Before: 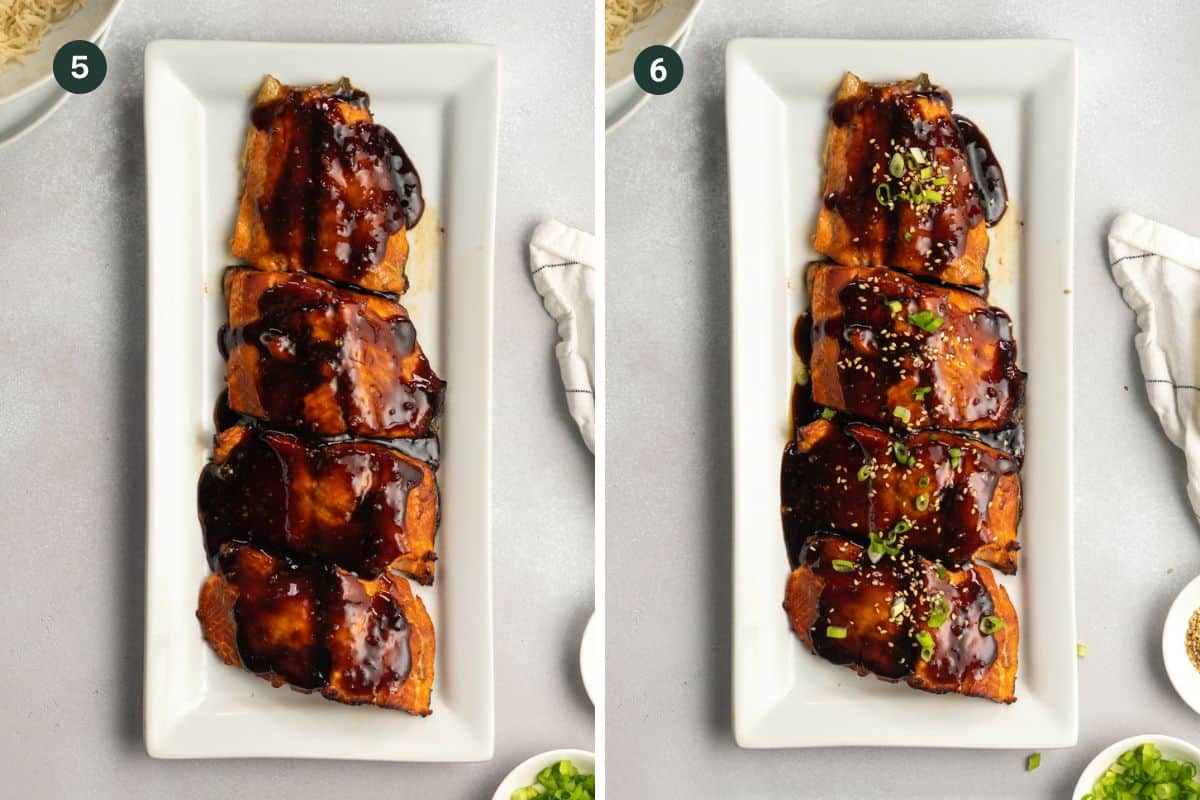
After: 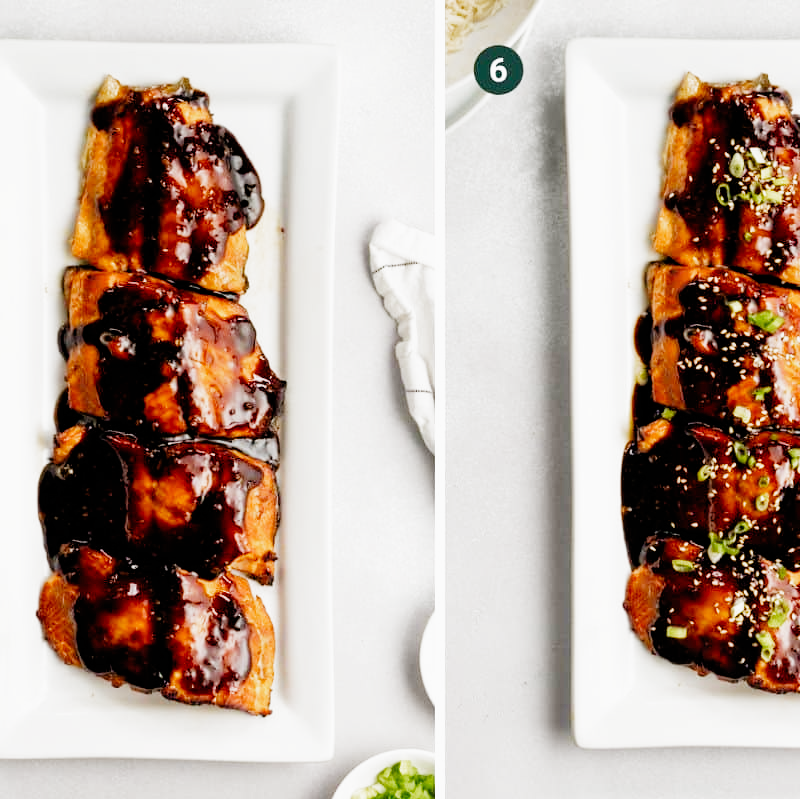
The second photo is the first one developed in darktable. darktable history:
exposure: black level correction 0, exposure 1.001 EV, compensate exposure bias true, compensate highlight preservation false
filmic rgb: black relative exposure -5.15 EV, white relative exposure 3.95 EV, threshold 5.94 EV, hardness 2.9, contrast 1.187, preserve chrominance no, color science v4 (2020), iterations of high-quality reconstruction 0, contrast in shadows soft, enable highlight reconstruction true
crop and rotate: left 13.351%, right 19.964%
